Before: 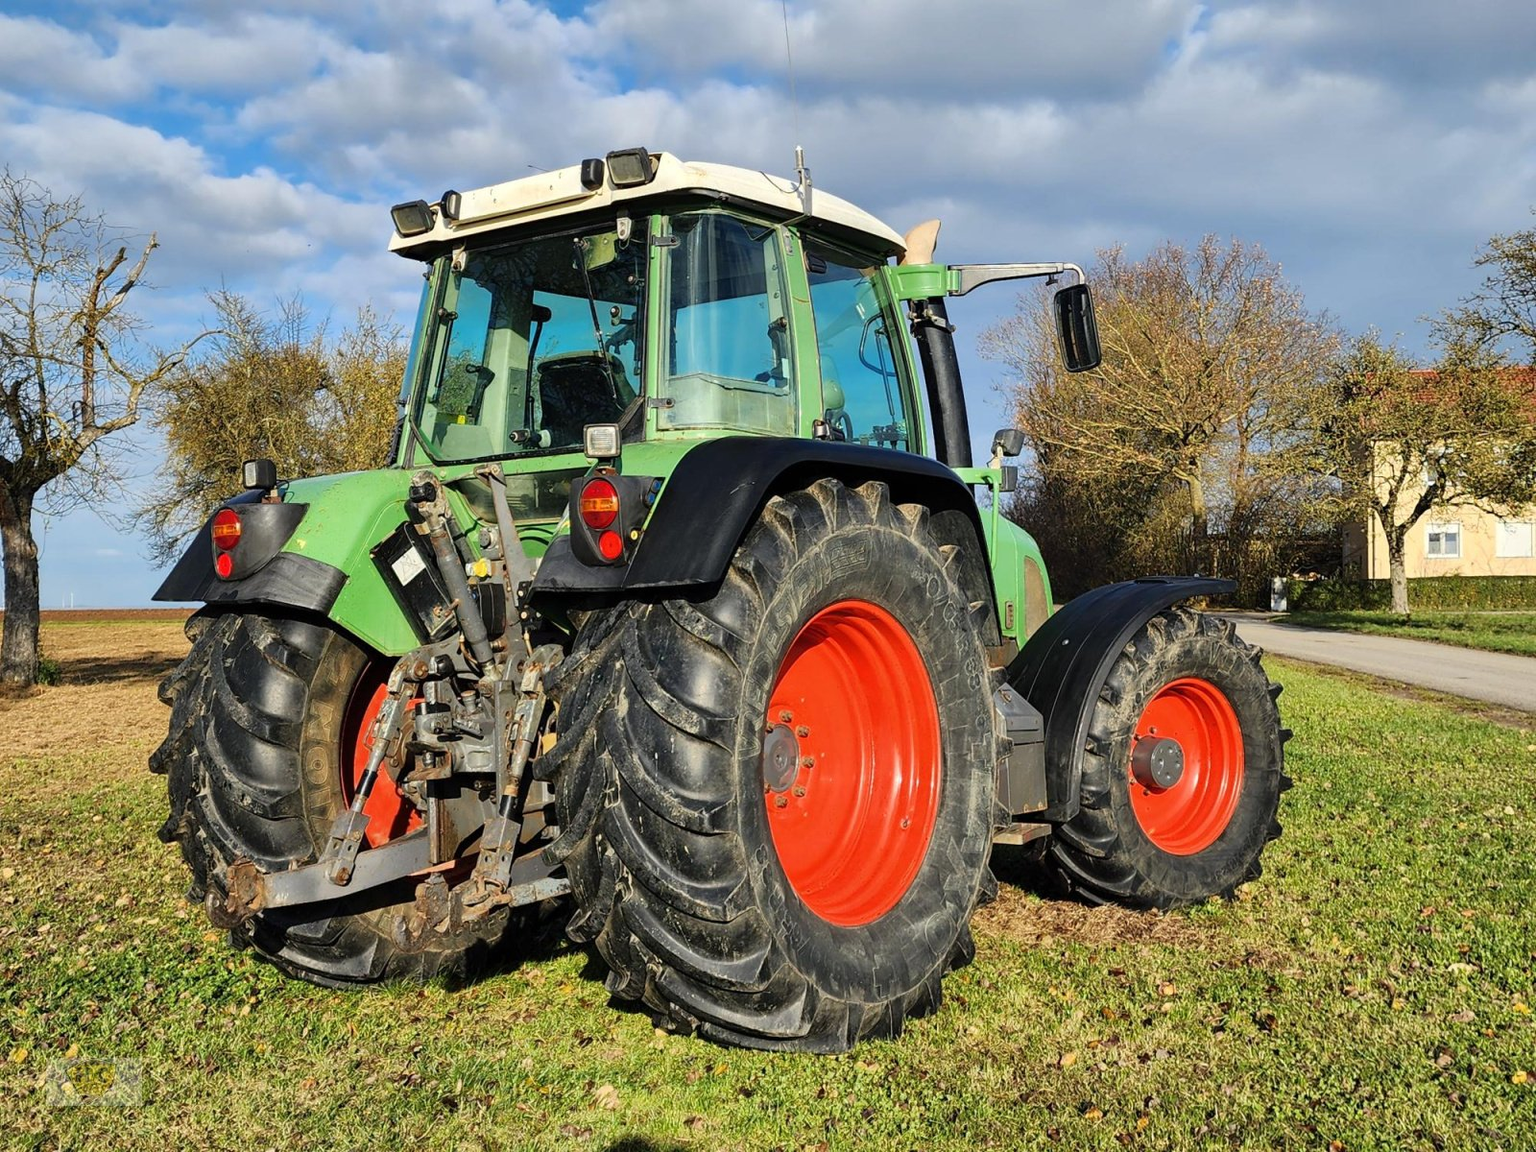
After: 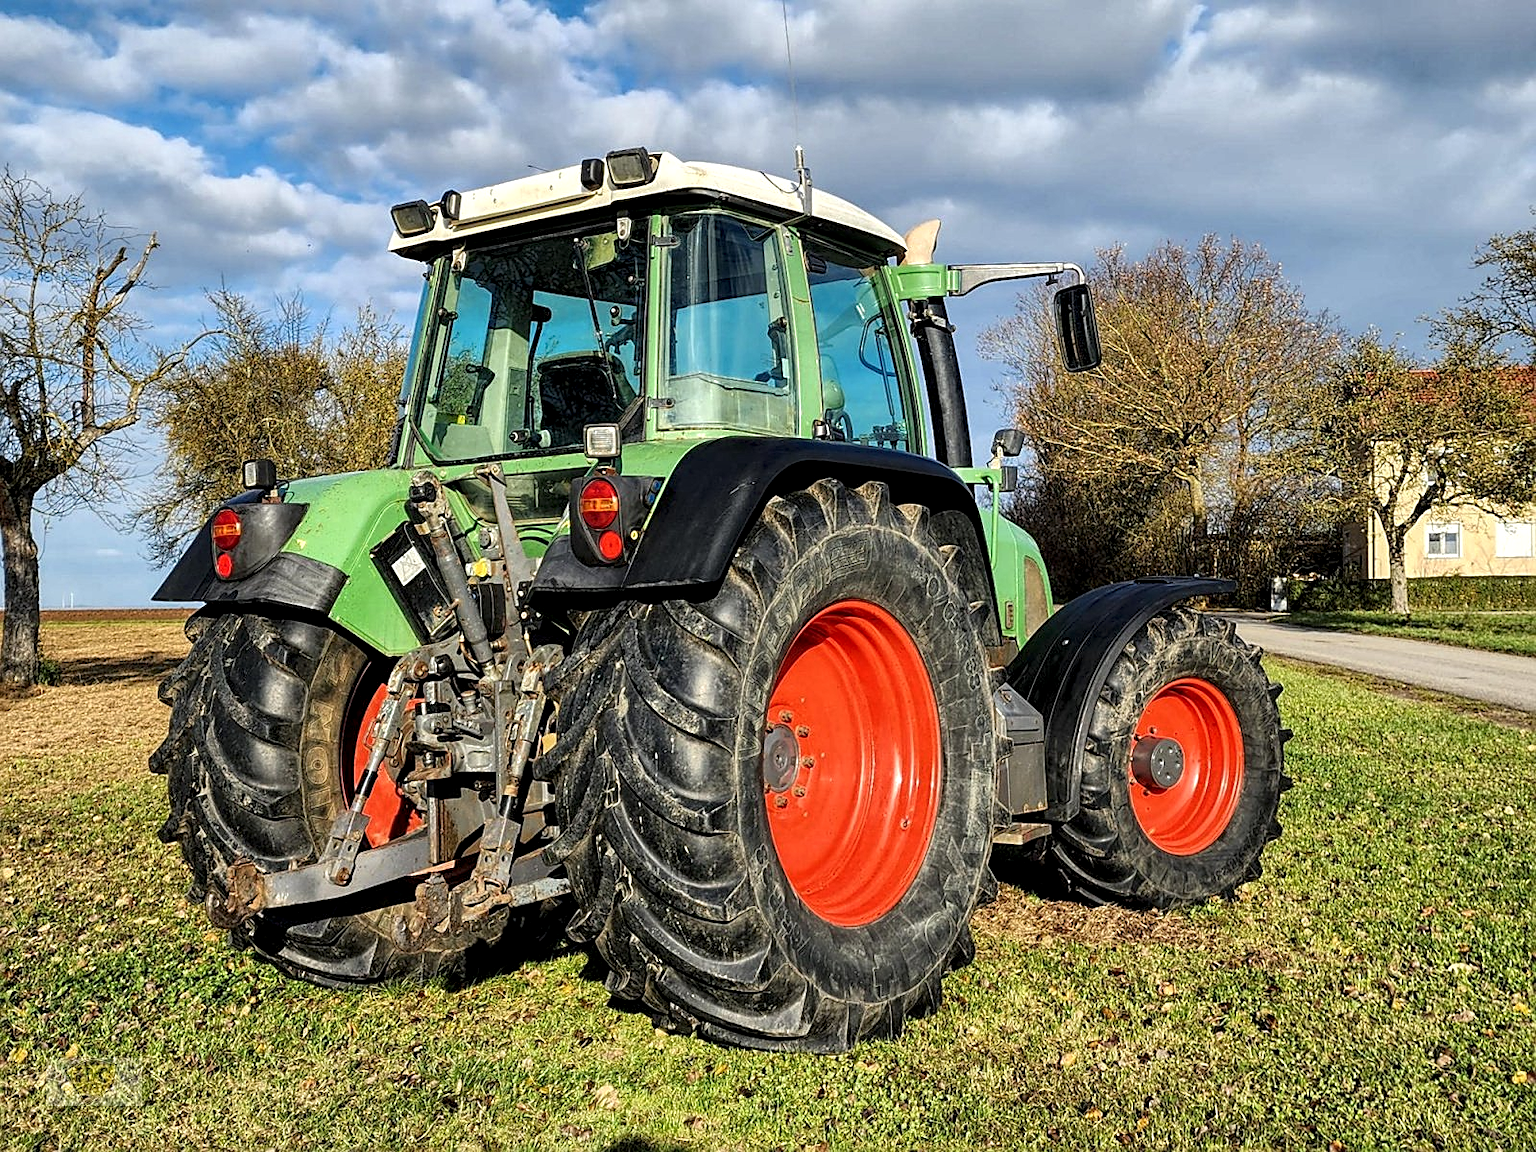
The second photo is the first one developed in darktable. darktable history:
sharpen: on, module defaults
local contrast: highlights 103%, shadows 97%, detail 201%, midtone range 0.2
